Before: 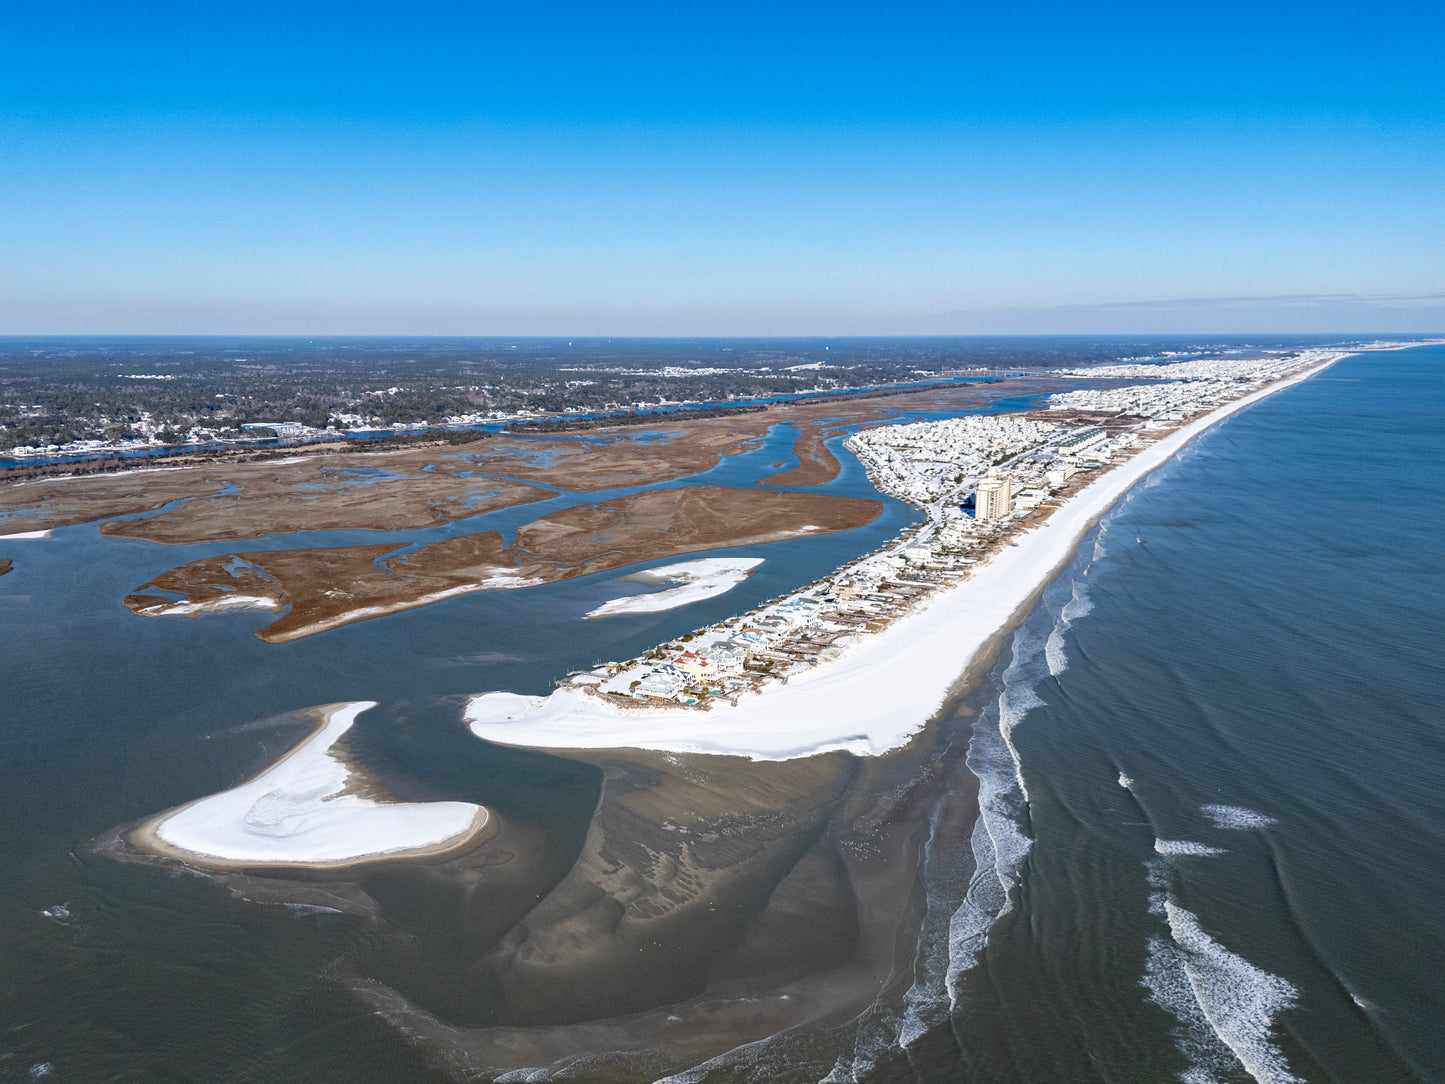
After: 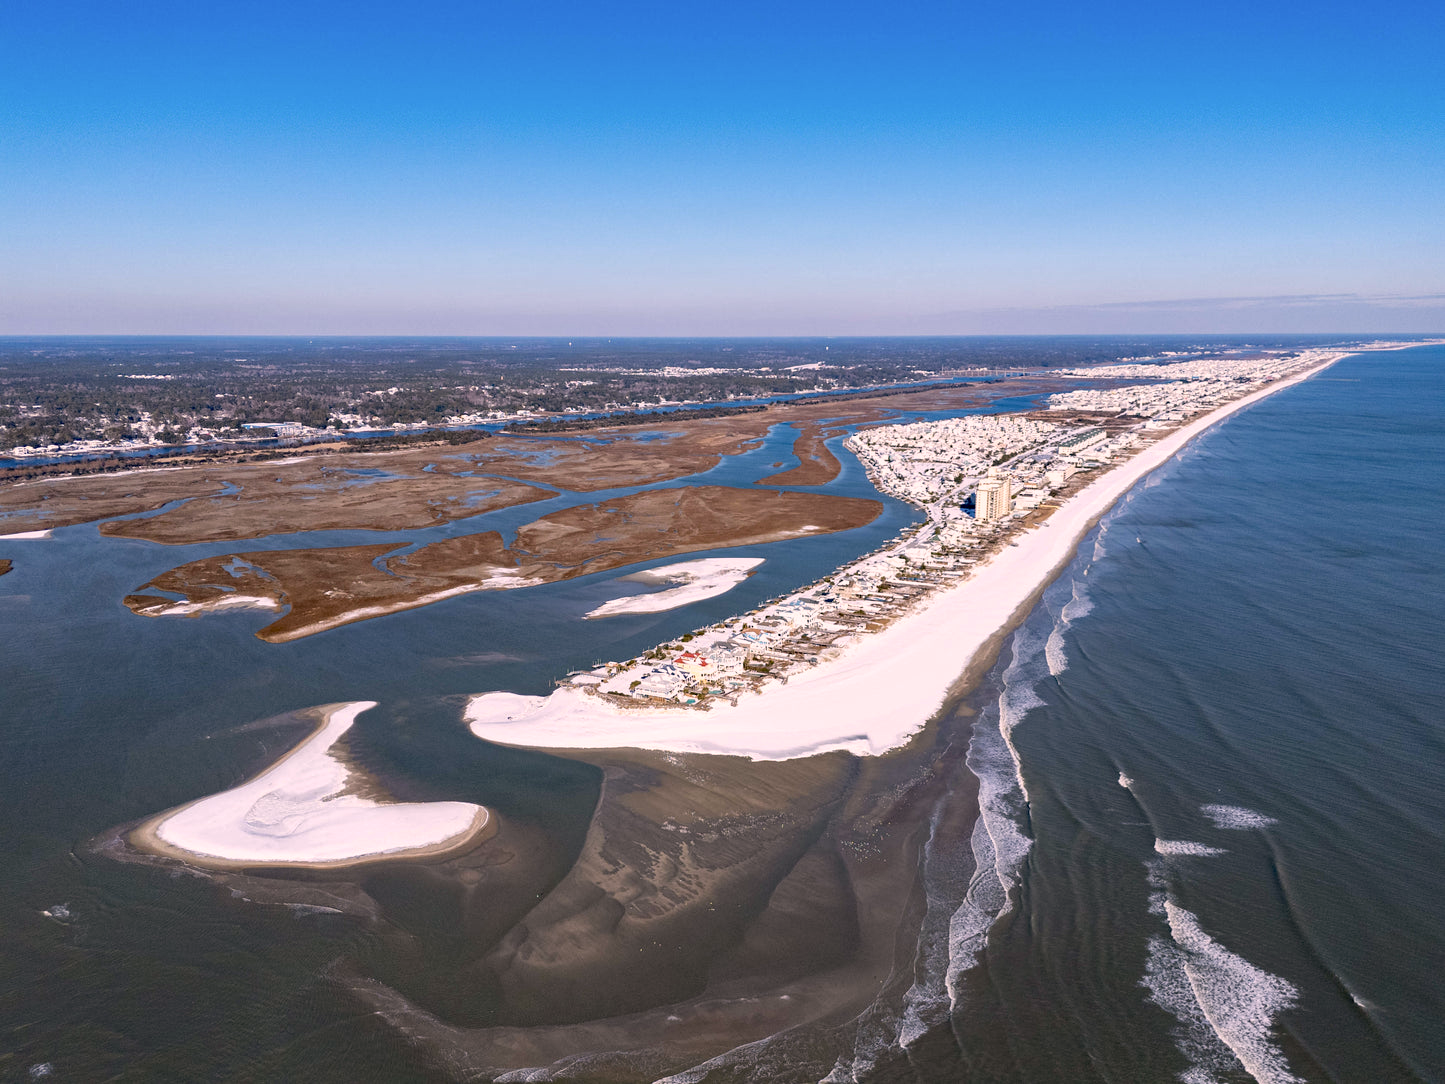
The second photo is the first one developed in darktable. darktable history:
haze removal: compatibility mode true, adaptive false
color correction: highlights a* 12.23, highlights b* 5.41
